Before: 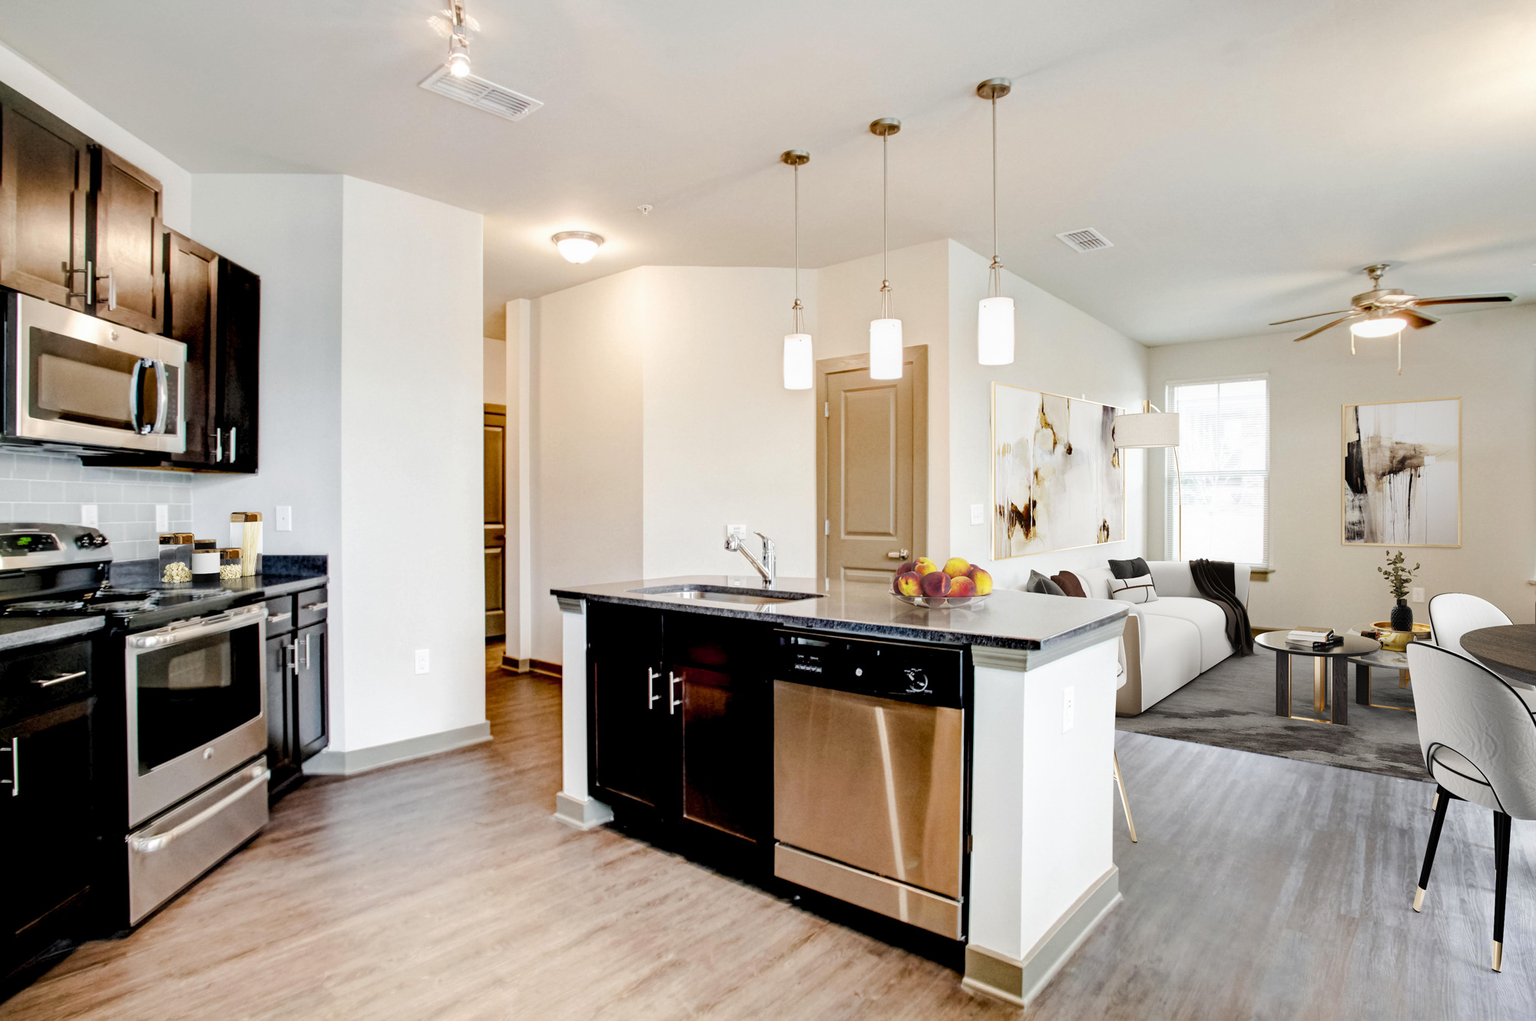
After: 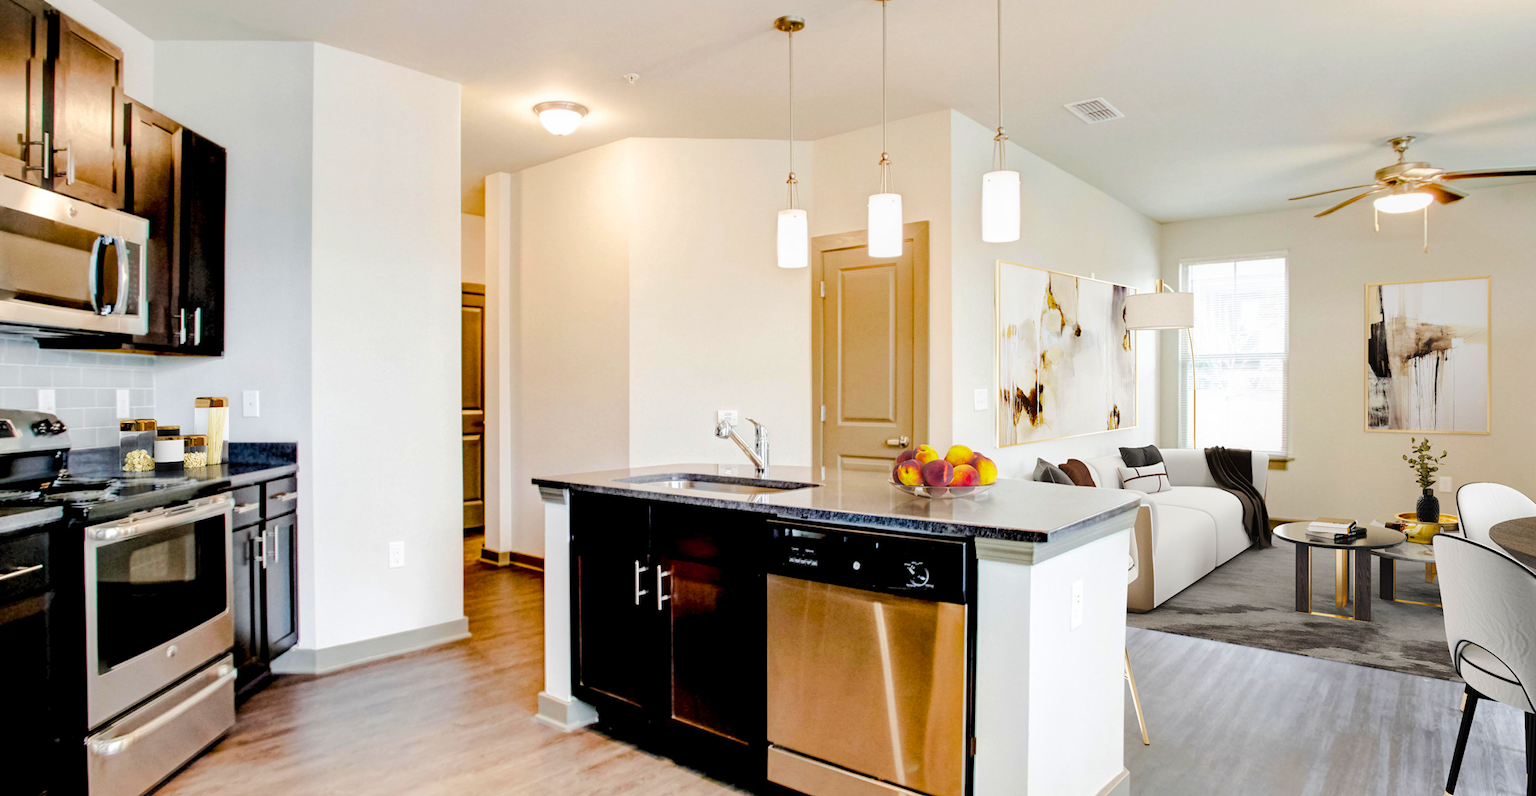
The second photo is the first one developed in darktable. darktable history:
color balance rgb: perceptual saturation grading › global saturation 25%, perceptual brilliance grading › mid-tones 10%, perceptual brilliance grading › shadows 15%, global vibrance 20%
crop and rotate: left 2.991%, top 13.302%, right 1.981%, bottom 12.636%
